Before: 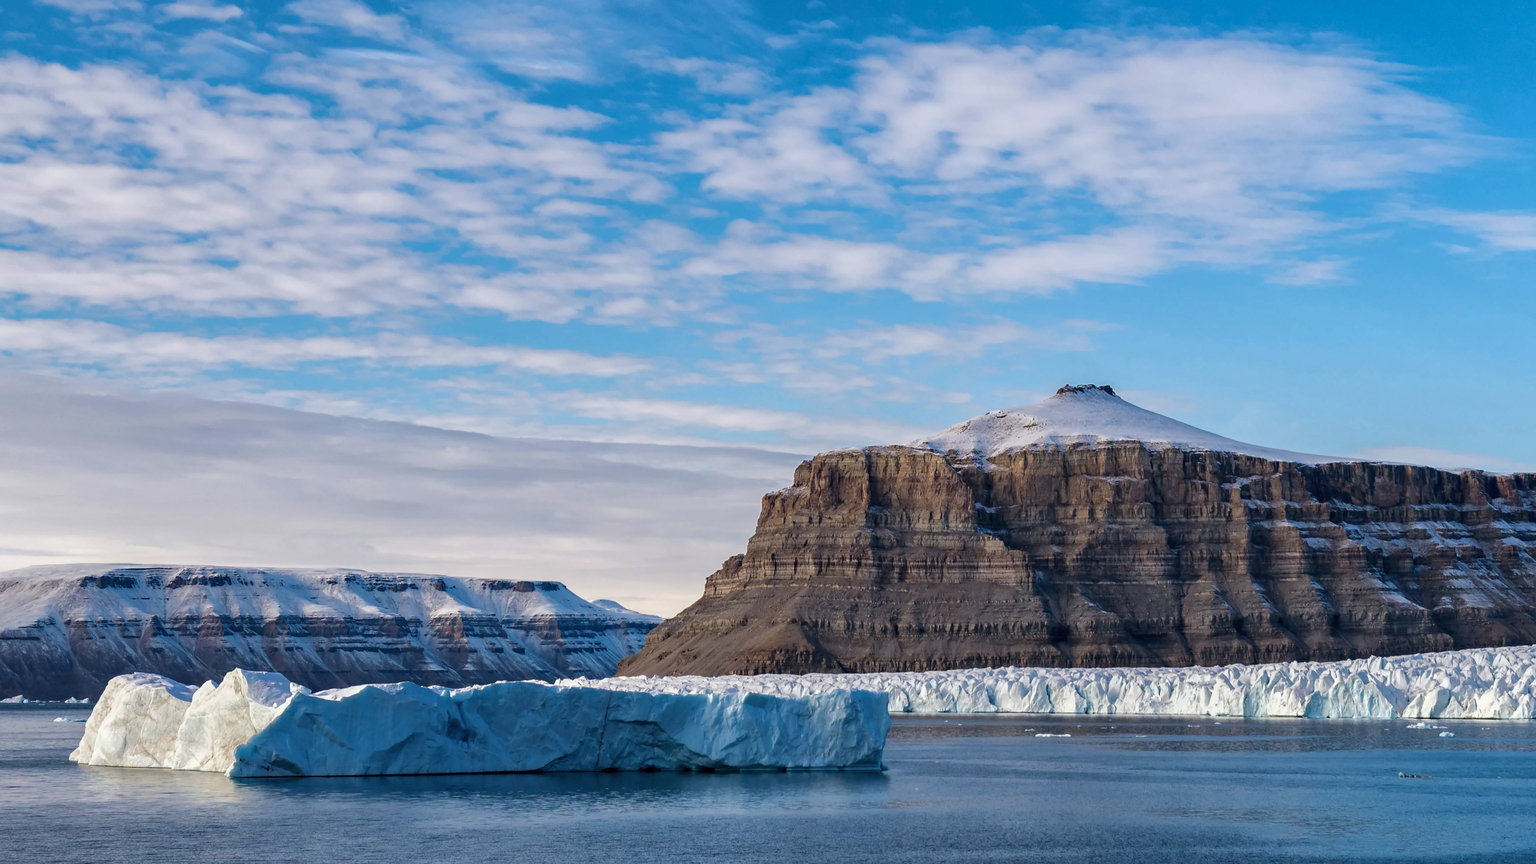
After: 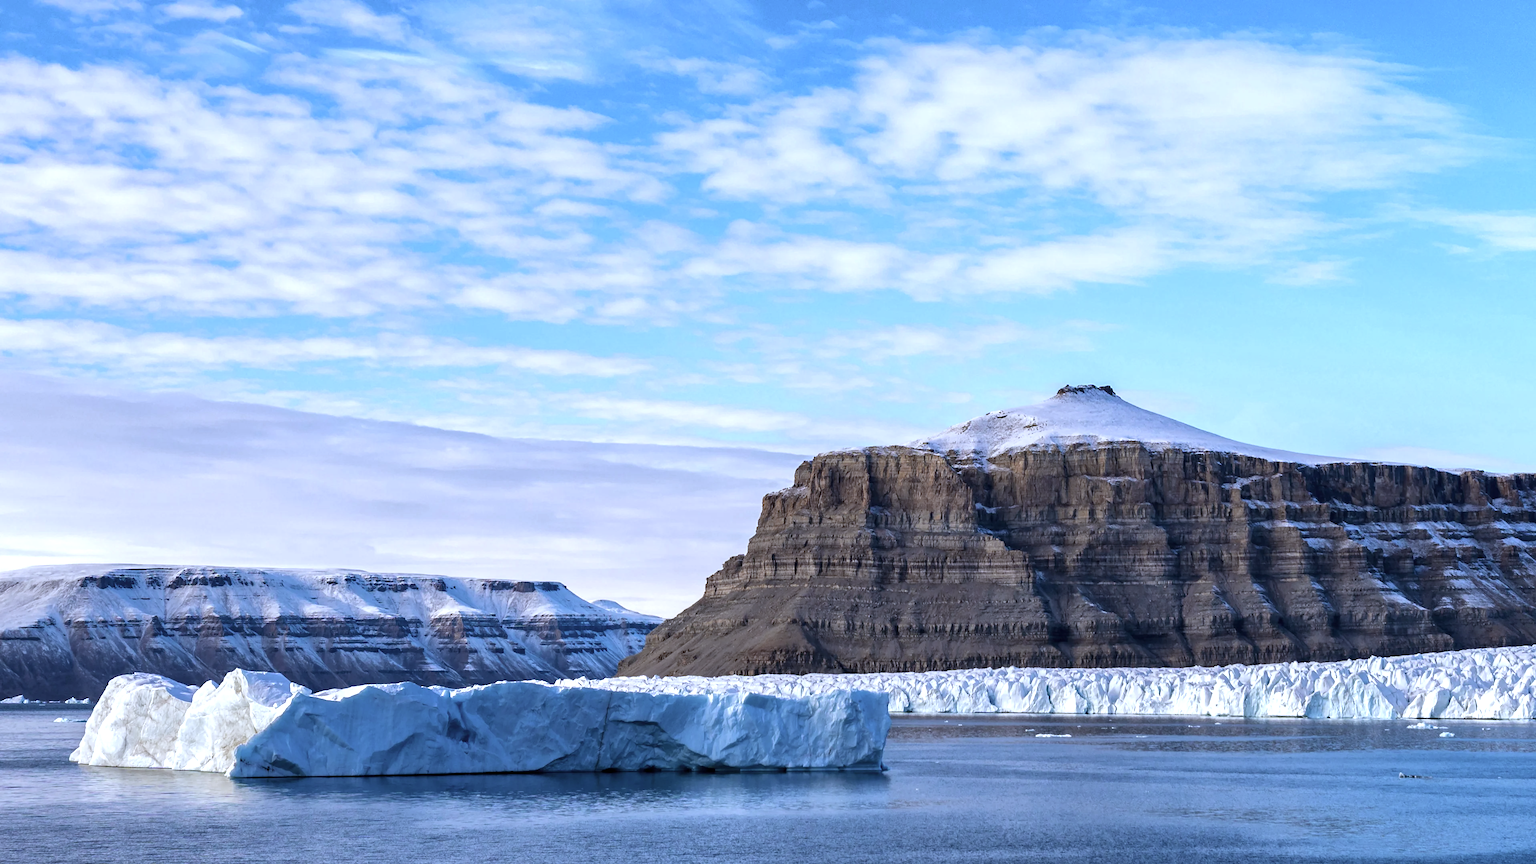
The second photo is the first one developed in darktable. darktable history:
rotate and perspective: automatic cropping original format, crop left 0, crop top 0
levels: levels [0, 0.48, 0.961]
color zones: curves: ch0 [(0, 0.5) (0.125, 0.4) (0.25, 0.5) (0.375, 0.4) (0.5, 0.4) (0.625, 0.6) (0.75, 0.6) (0.875, 0.5)]; ch1 [(0, 0.35) (0.125, 0.45) (0.25, 0.35) (0.375, 0.35) (0.5, 0.35) (0.625, 0.35) (0.75, 0.45) (0.875, 0.35)]; ch2 [(0, 0.6) (0.125, 0.5) (0.25, 0.5) (0.375, 0.6) (0.5, 0.6) (0.625, 0.5) (0.75, 0.5) (0.875, 0.5)]
white balance: red 0.948, green 1.02, blue 1.176
